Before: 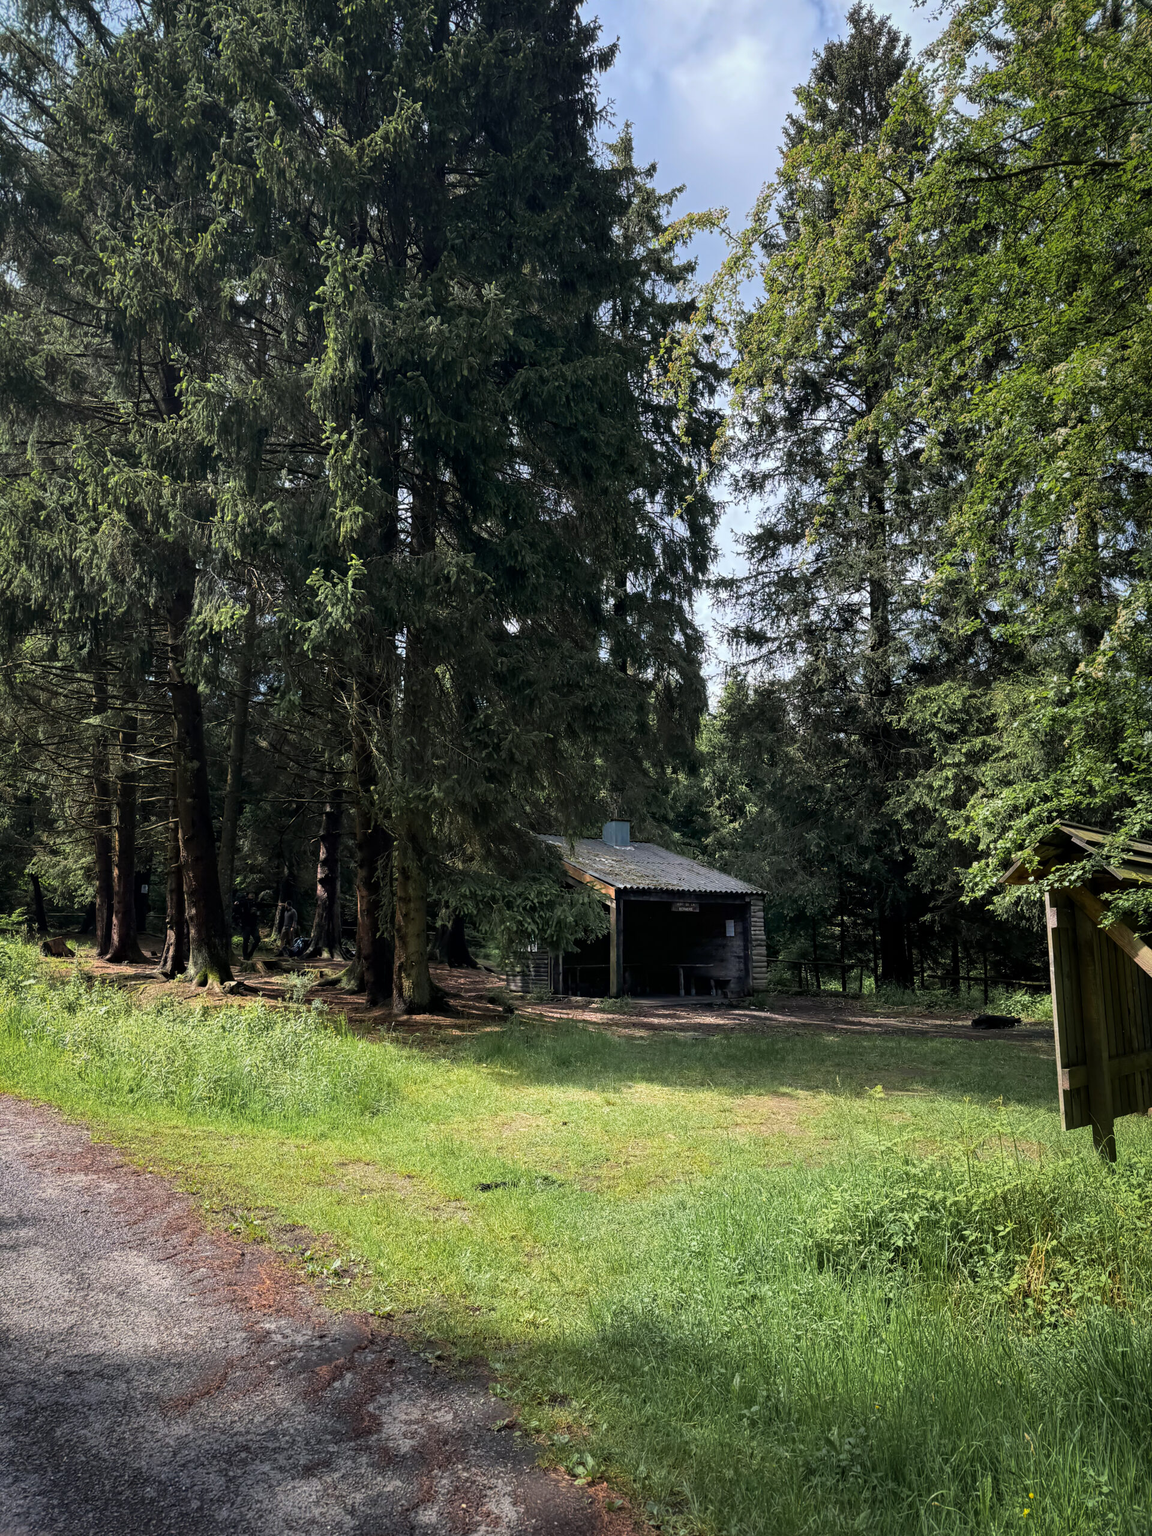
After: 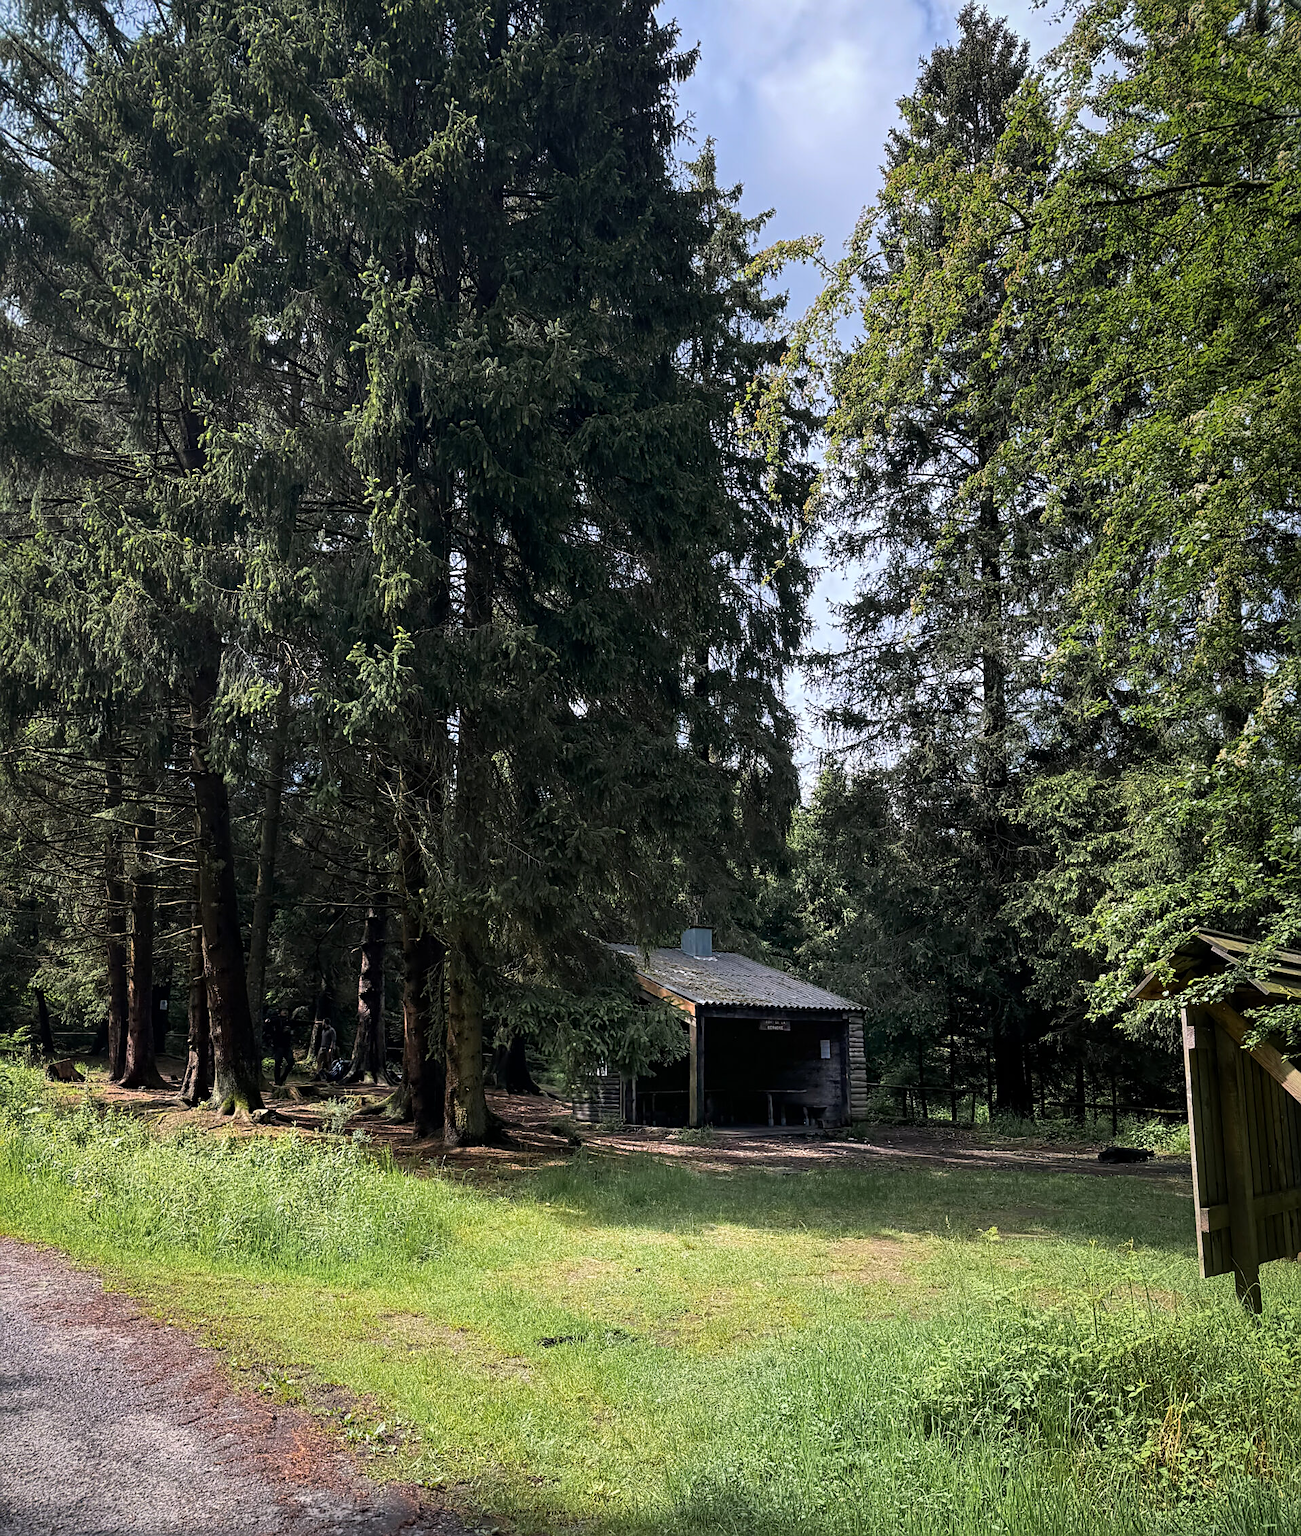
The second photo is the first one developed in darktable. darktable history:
white balance: red 1.009, blue 1.027
crop and rotate: top 0%, bottom 11.49%
sharpen: on, module defaults
